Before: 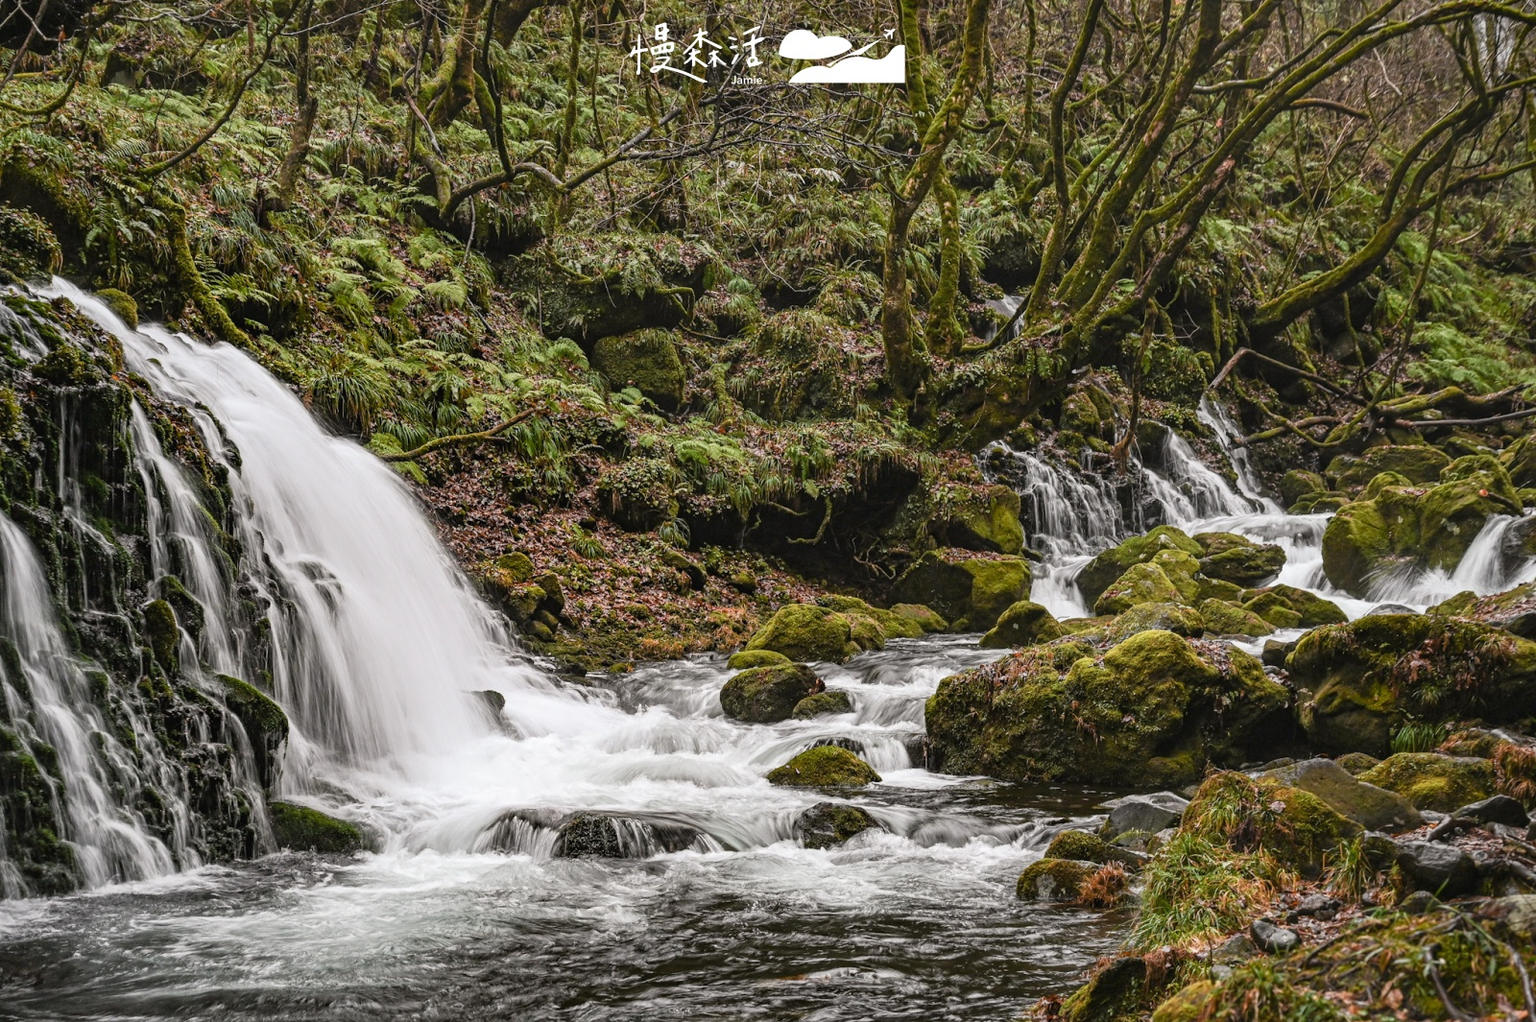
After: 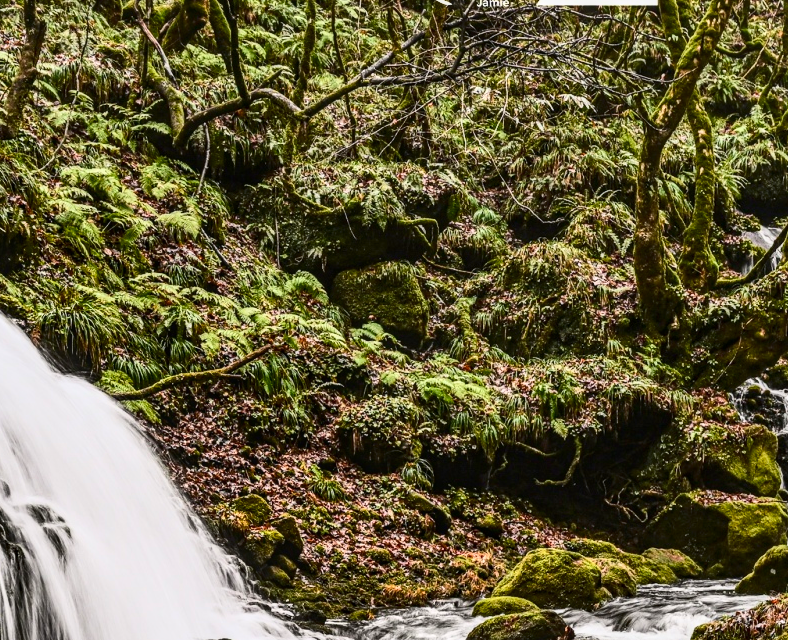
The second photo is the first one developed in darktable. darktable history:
local contrast: on, module defaults
crop: left 17.835%, top 7.675%, right 32.881%, bottom 32.213%
contrast brightness saturation: contrast 0.4, brightness 0.05, saturation 0.25
shadows and highlights: radius 133.83, soften with gaussian
